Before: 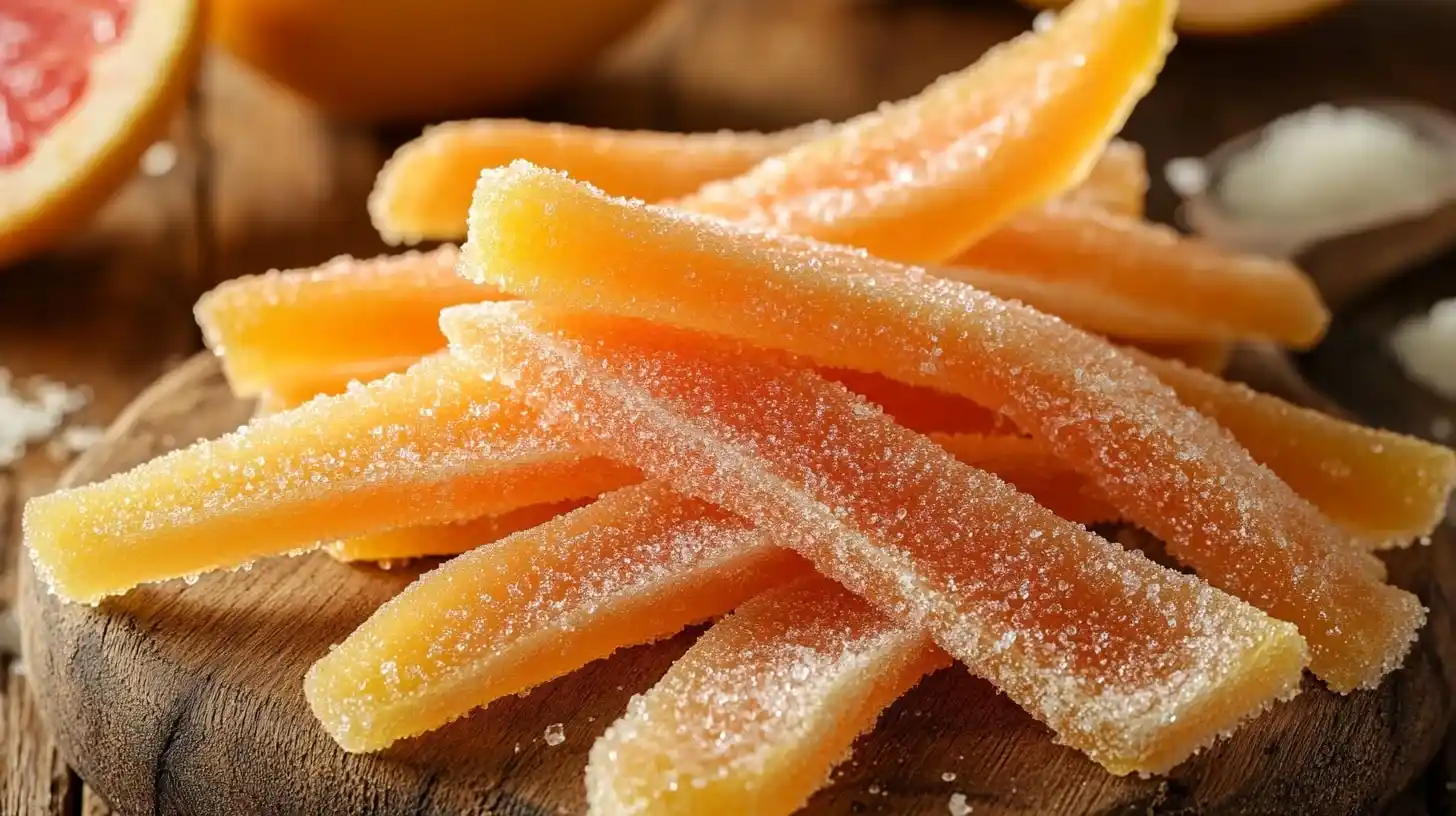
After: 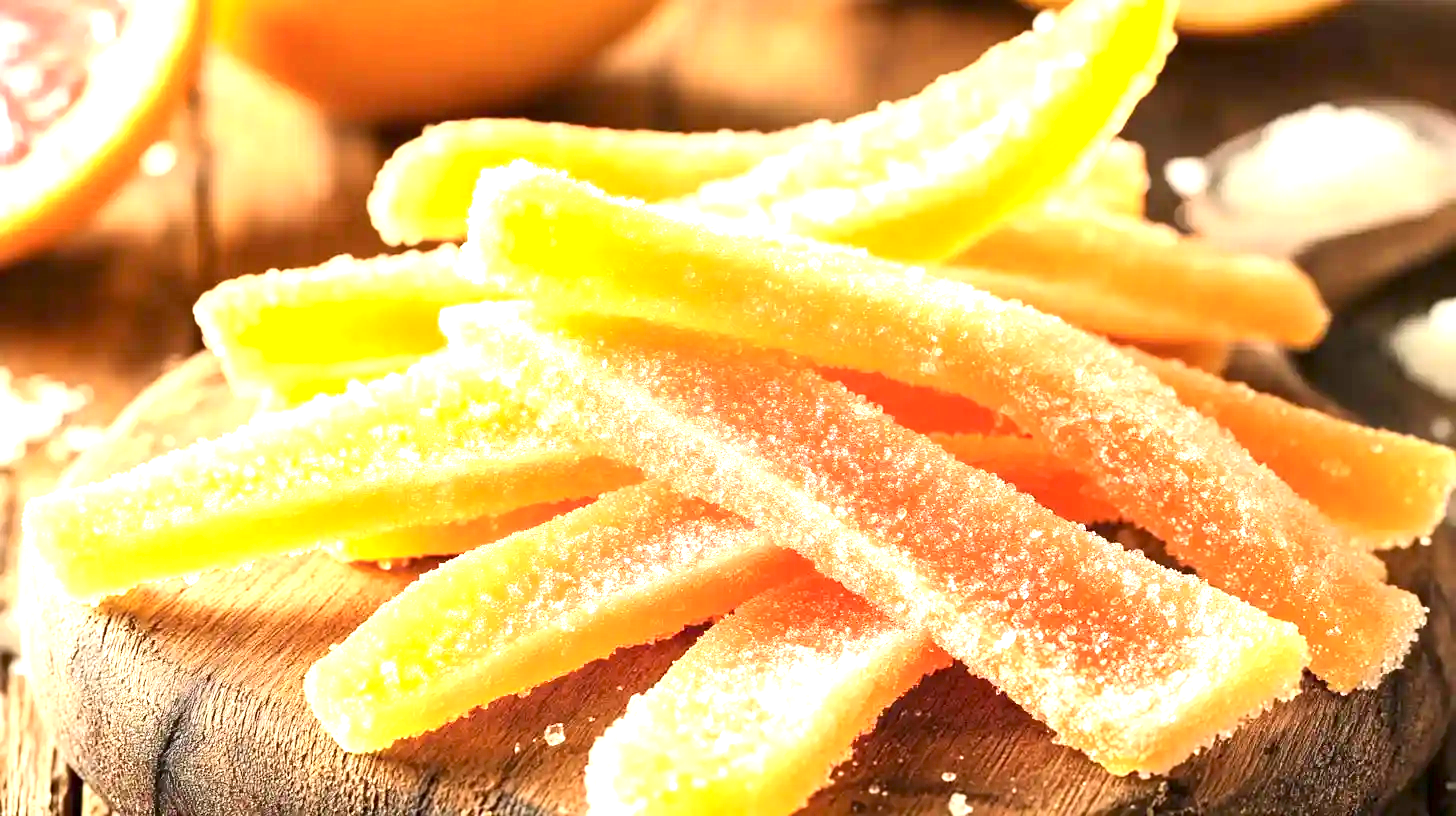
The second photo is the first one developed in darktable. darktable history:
exposure: exposure 2 EV, compensate exposure bias true, compensate highlight preservation false
contrast brightness saturation: contrast 0.15, brightness 0.05
